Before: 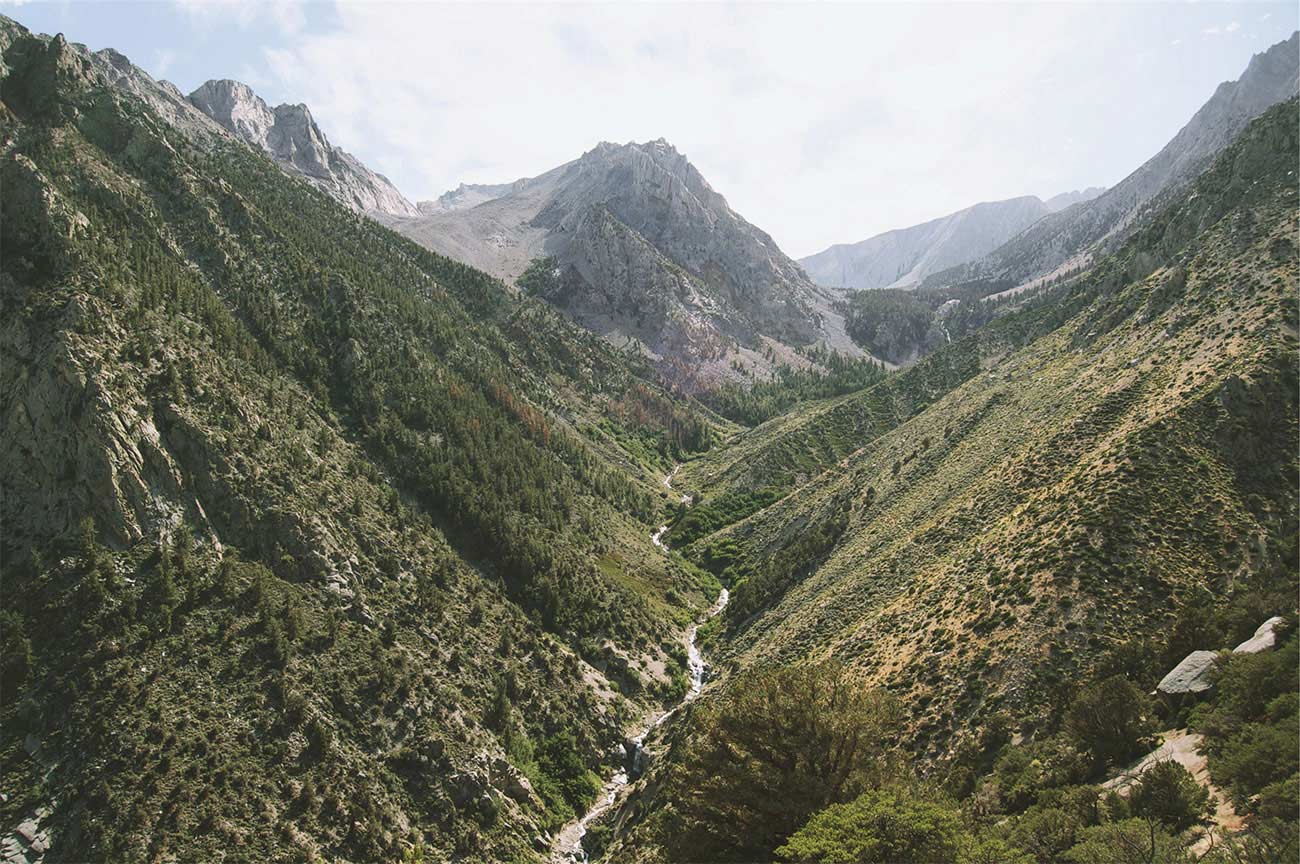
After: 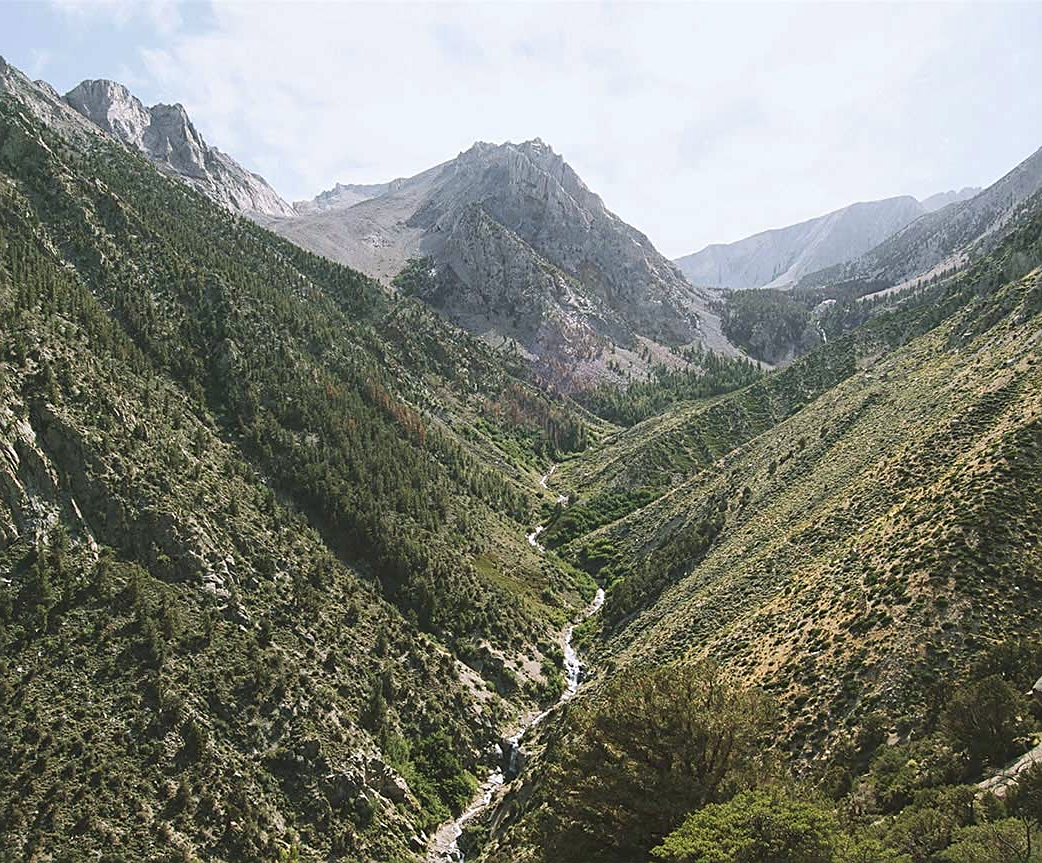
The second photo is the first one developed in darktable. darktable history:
sharpen: on, module defaults
crop and rotate: left 9.597%, right 10.195%
white balance: red 0.988, blue 1.017
